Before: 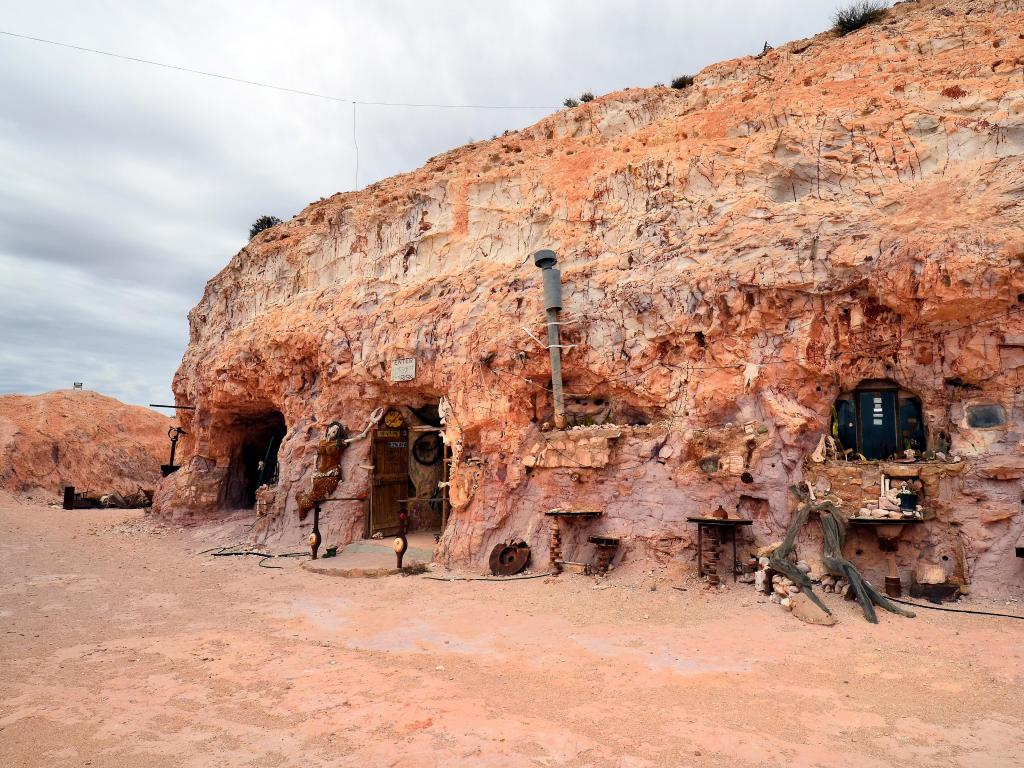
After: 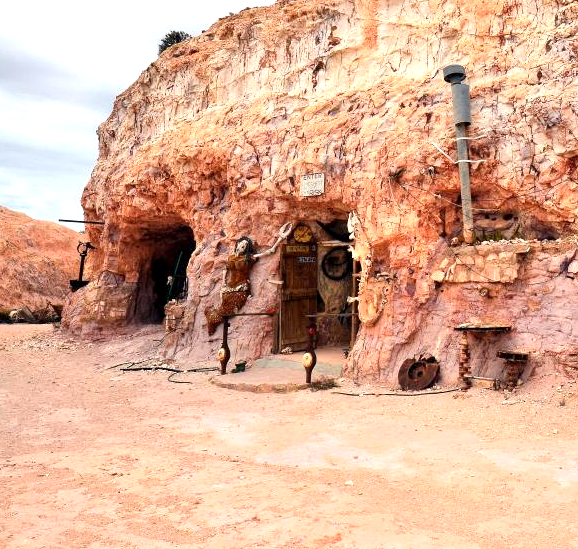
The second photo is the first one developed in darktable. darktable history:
exposure: black level correction 0, exposure 0.594 EV, compensate highlight preservation false
crop: left 8.962%, top 24.148%, right 34.522%, bottom 4.299%
local contrast: highlights 100%, shadows 101%, detail 119%, midtone range 0.2
